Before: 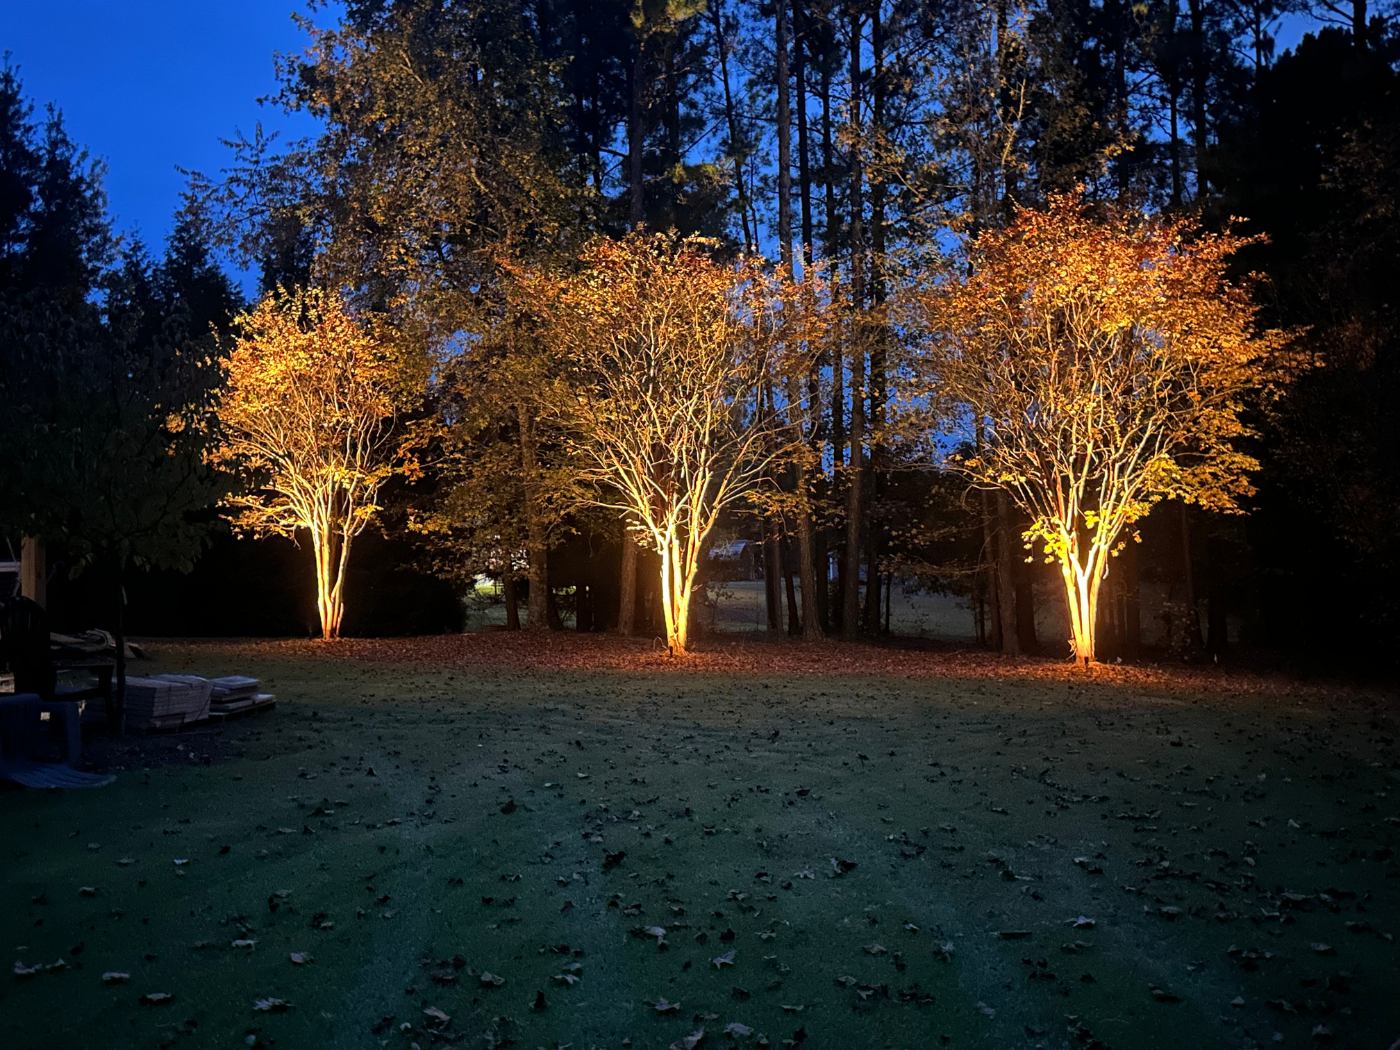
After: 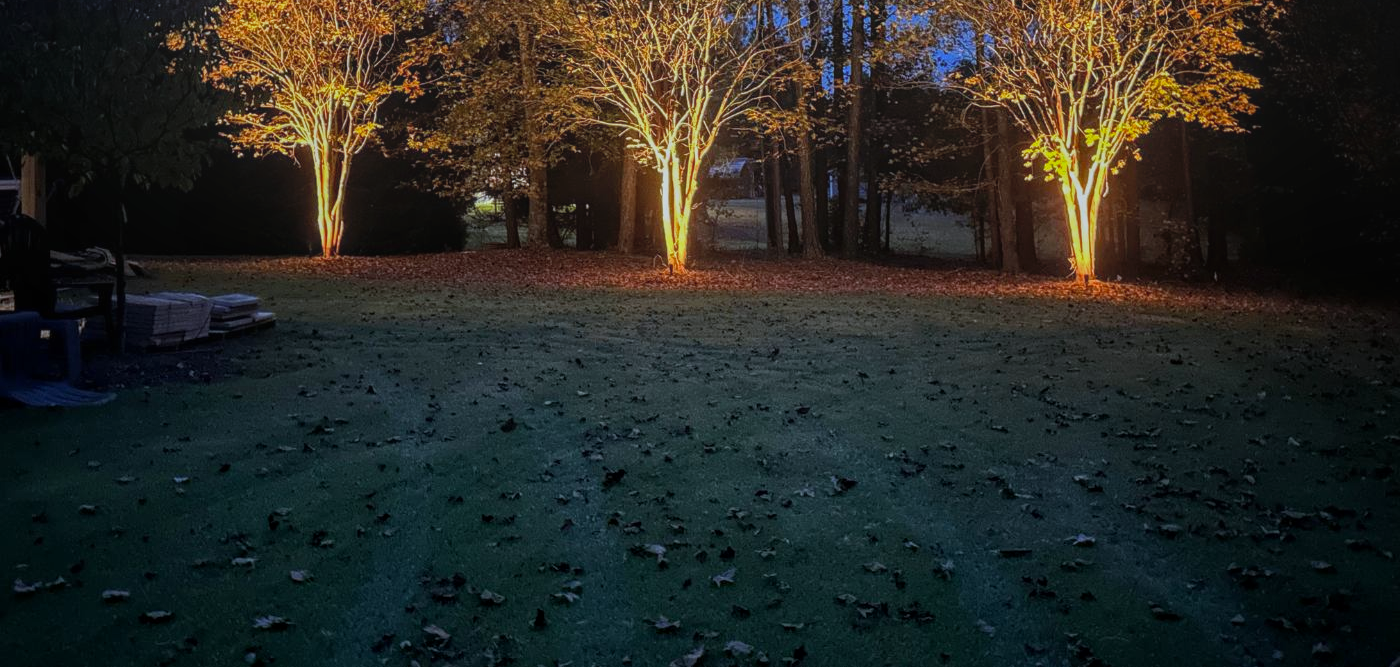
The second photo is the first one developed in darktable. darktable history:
crop and rotate: top 36.435%
white balance: red 0.967, blue 1.049
local contrast: highlights 73%, shadows 15%, midtone range 0.197
